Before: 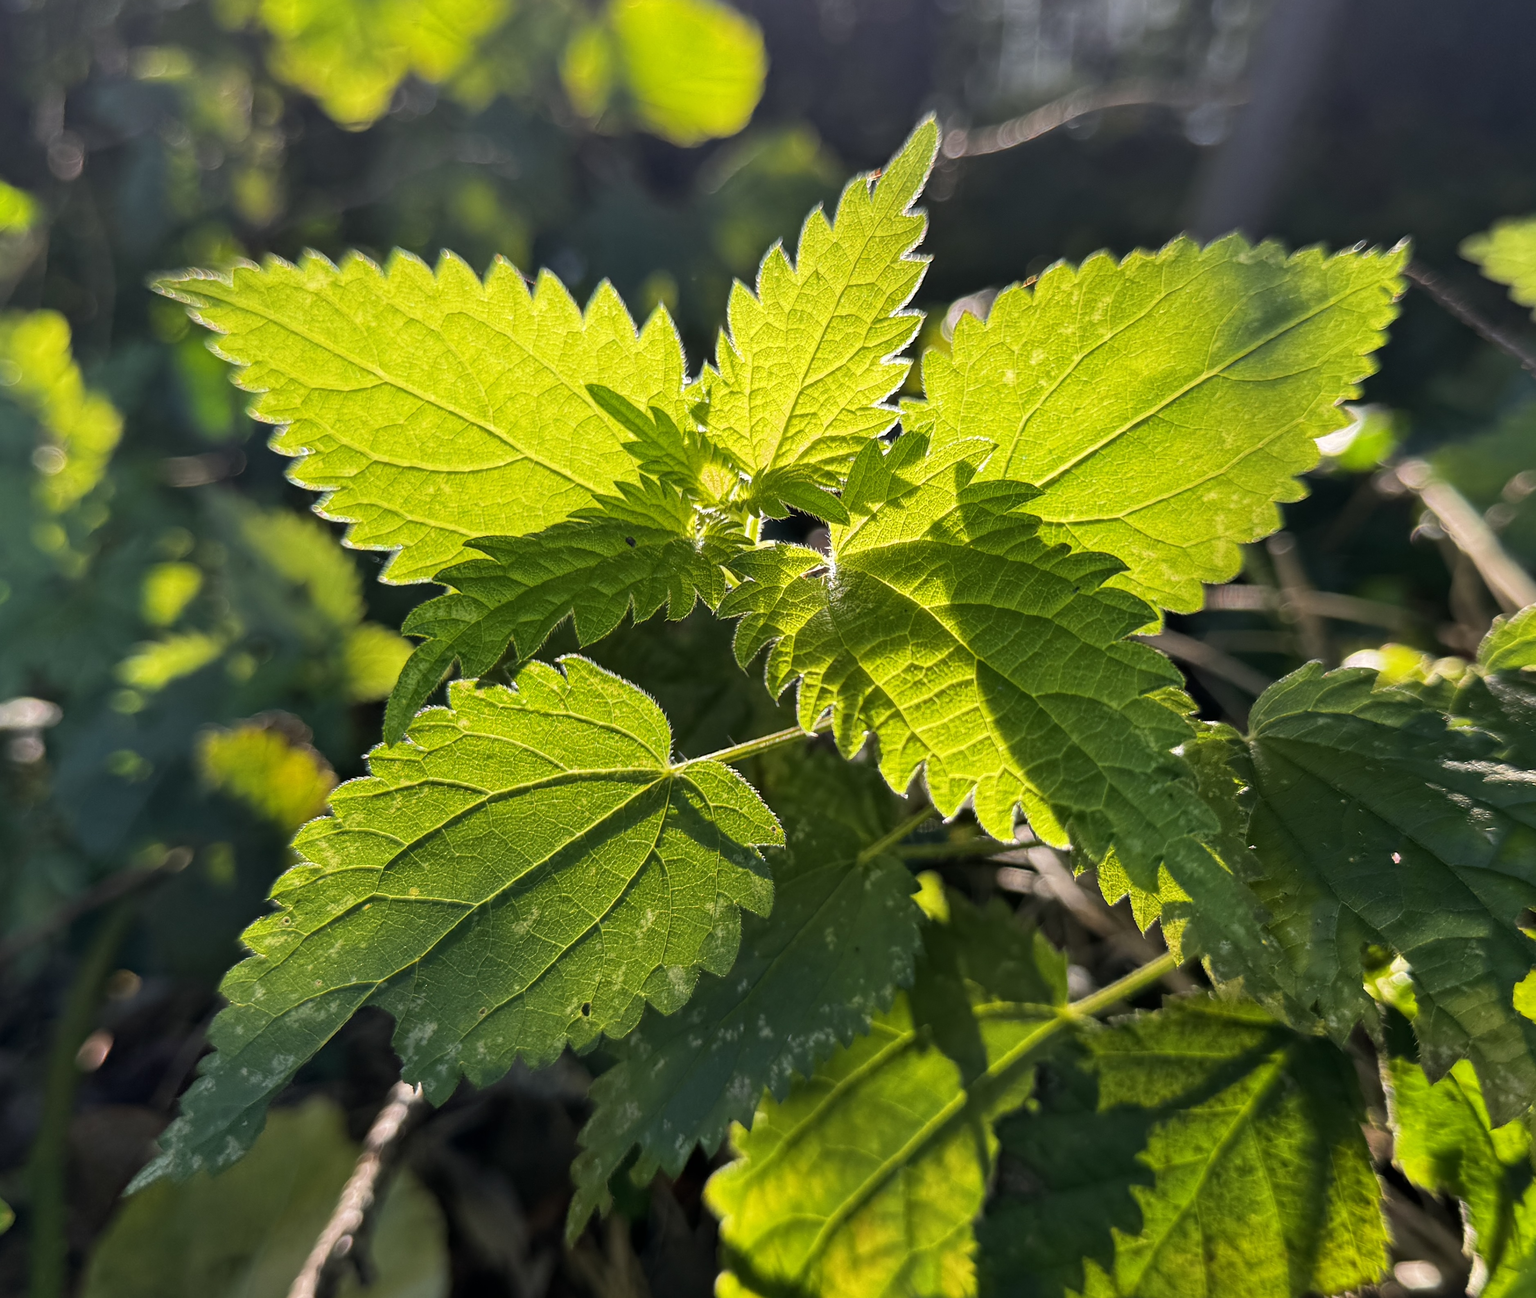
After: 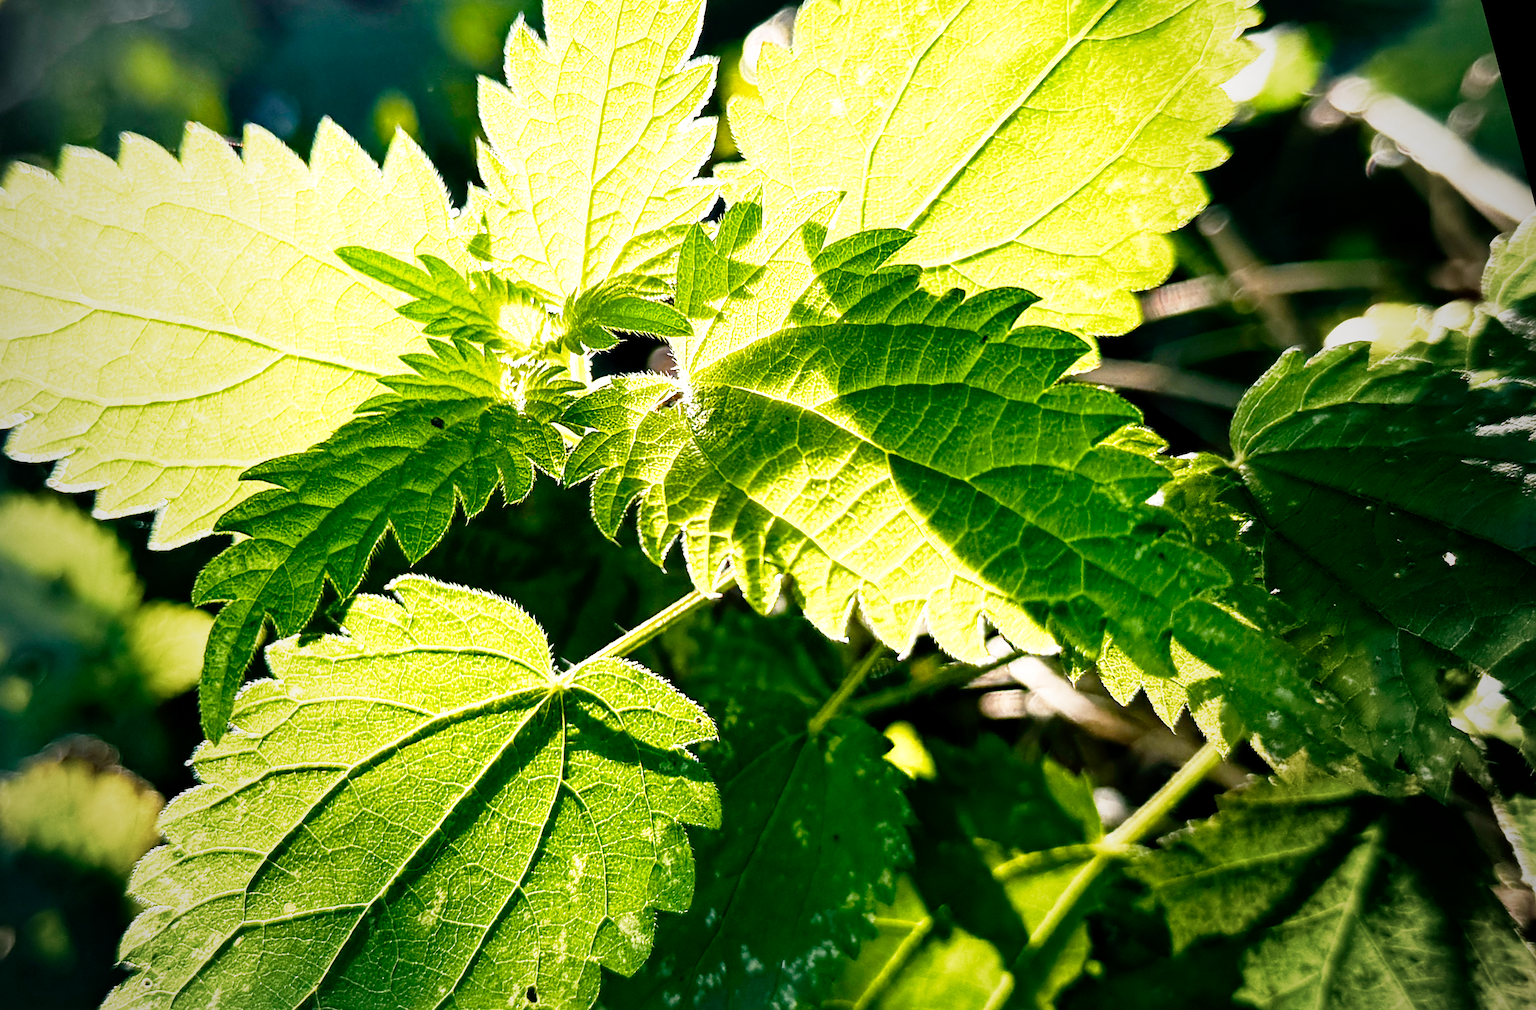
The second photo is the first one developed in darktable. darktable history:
color balance rgb: shadows lift › chroma 2.79%, shadows lift › hue 190.66°, power › hue 171.85°, highlights gain › chroma 2.16%, highlights gain › hue 75.26°, global offset › luminance -0.51%, perceptual saturation grading › highlights -33.8%, perceptual saturation grading › mid-tones 14.98%, perceptual saturation grading › shadows 48.43%, perceptual brilliance grading › highlights 15.68%, perceptual brilliance grading › mid-tones 6.62%, perceptual brilliance grading › shadows -14.98%, global vibrance 11.32%, contrast 5.05%
exposure: compensate highlight preservation false
contrast brightness saturation: contrast 0.03, brightness -0.04
rotate and perspective: rotation -14.8°, crop left 0.1, crop right 0.903, crop top 0.25, crop bottom 0.748
base curve: curves: ch0 [(0, 0) (0.012, 0.01) (0.073, 0.168) (0.31, 0.711) (0.645, 0.957) (1, 1)], preserve colors none
crop and rotate: left 14.584%
vignetting: fall-off start 72.14%, fall-off radius 108.07%, brightness -0.713, saturation -0.488, center (-0.054, -0.359), width/height ratio 0.729
sharpen: amount 0.2
